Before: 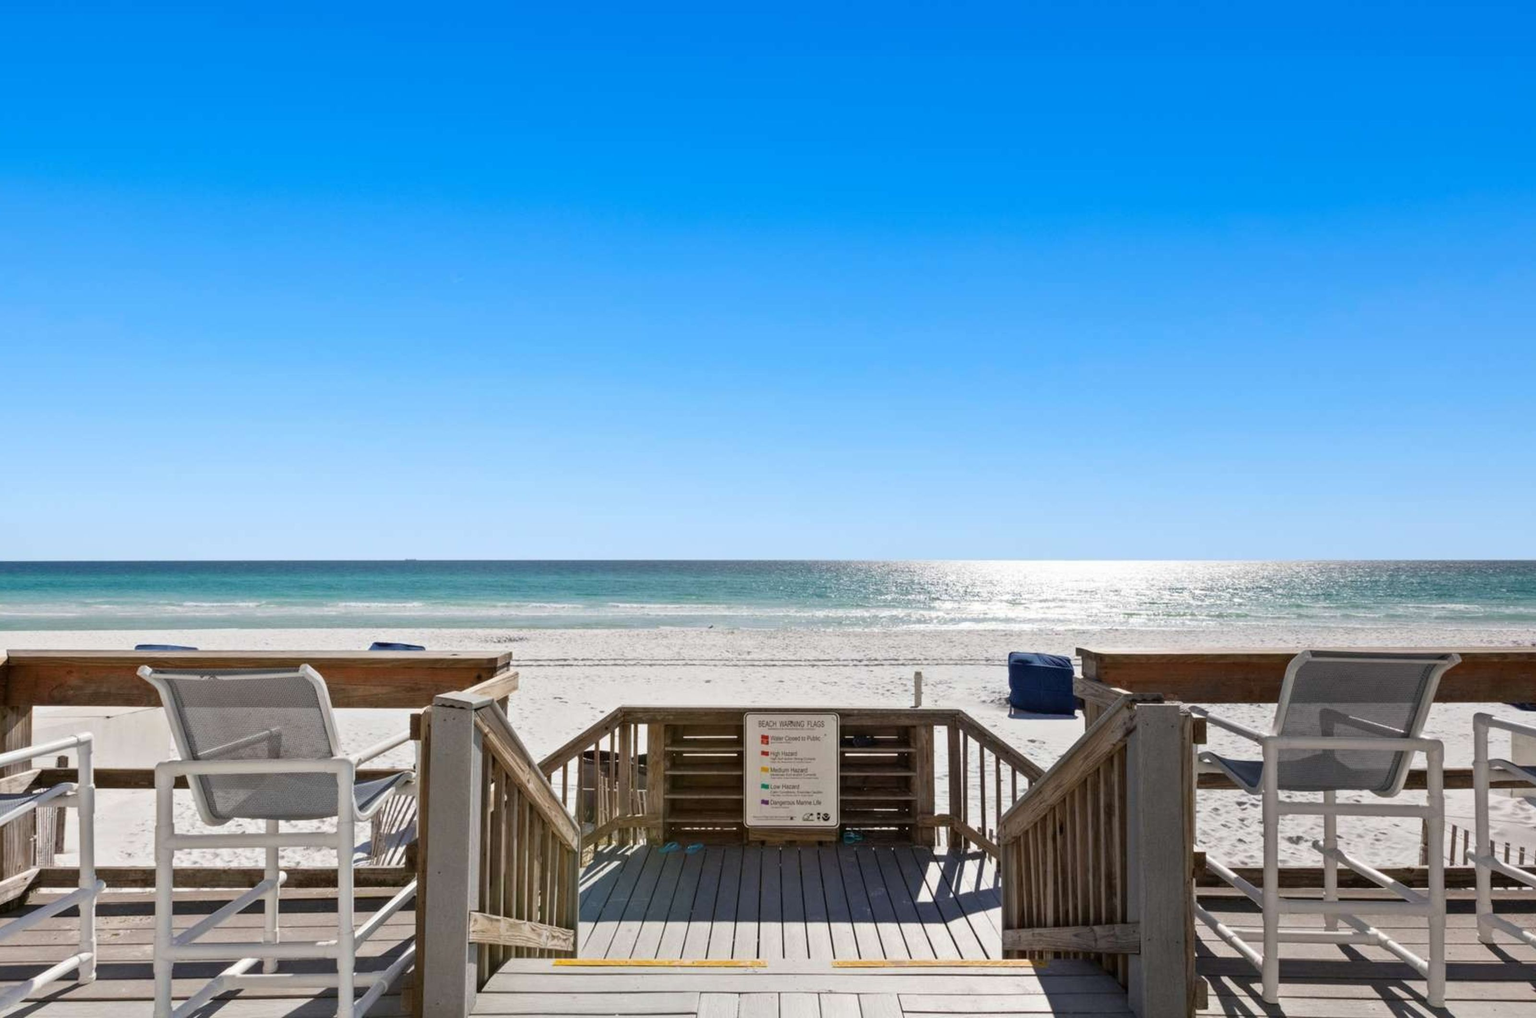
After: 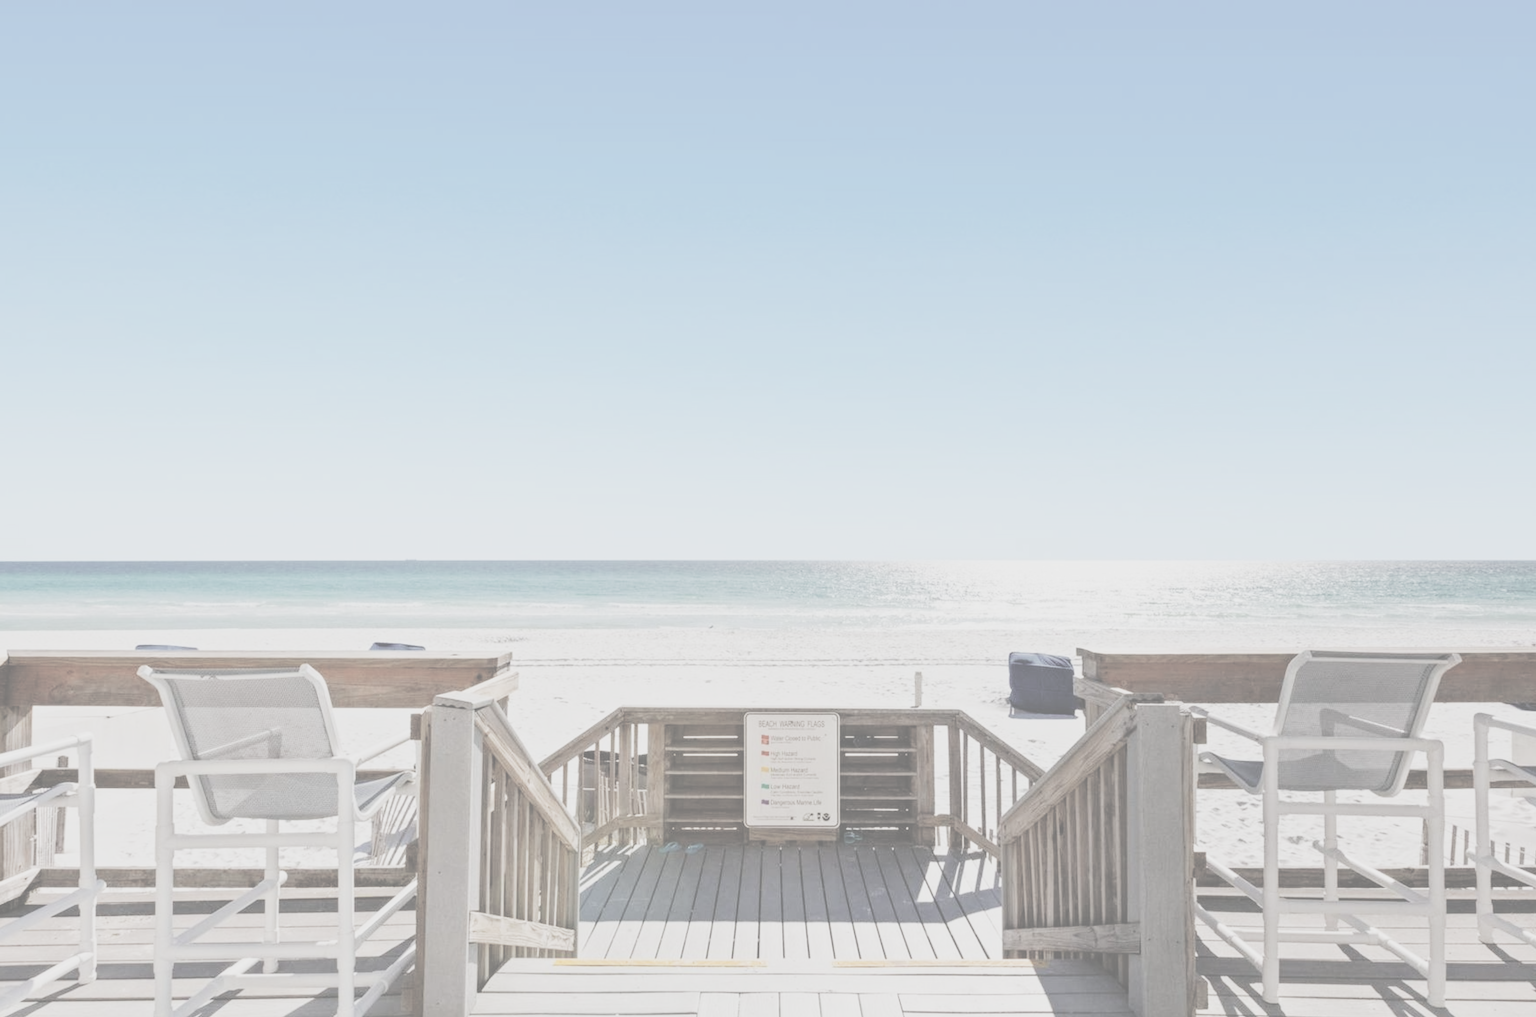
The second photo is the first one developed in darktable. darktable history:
base curve: curves: ch0 [(0, 0) (0.032, 0.025) (0.121, 0.166) (0.206, 0.329) (0.605, 0.79) (1, 1)], preserve colors none
contrast brightness saturation: contrast -0.331, brightness 0.745, saturation -0.767
